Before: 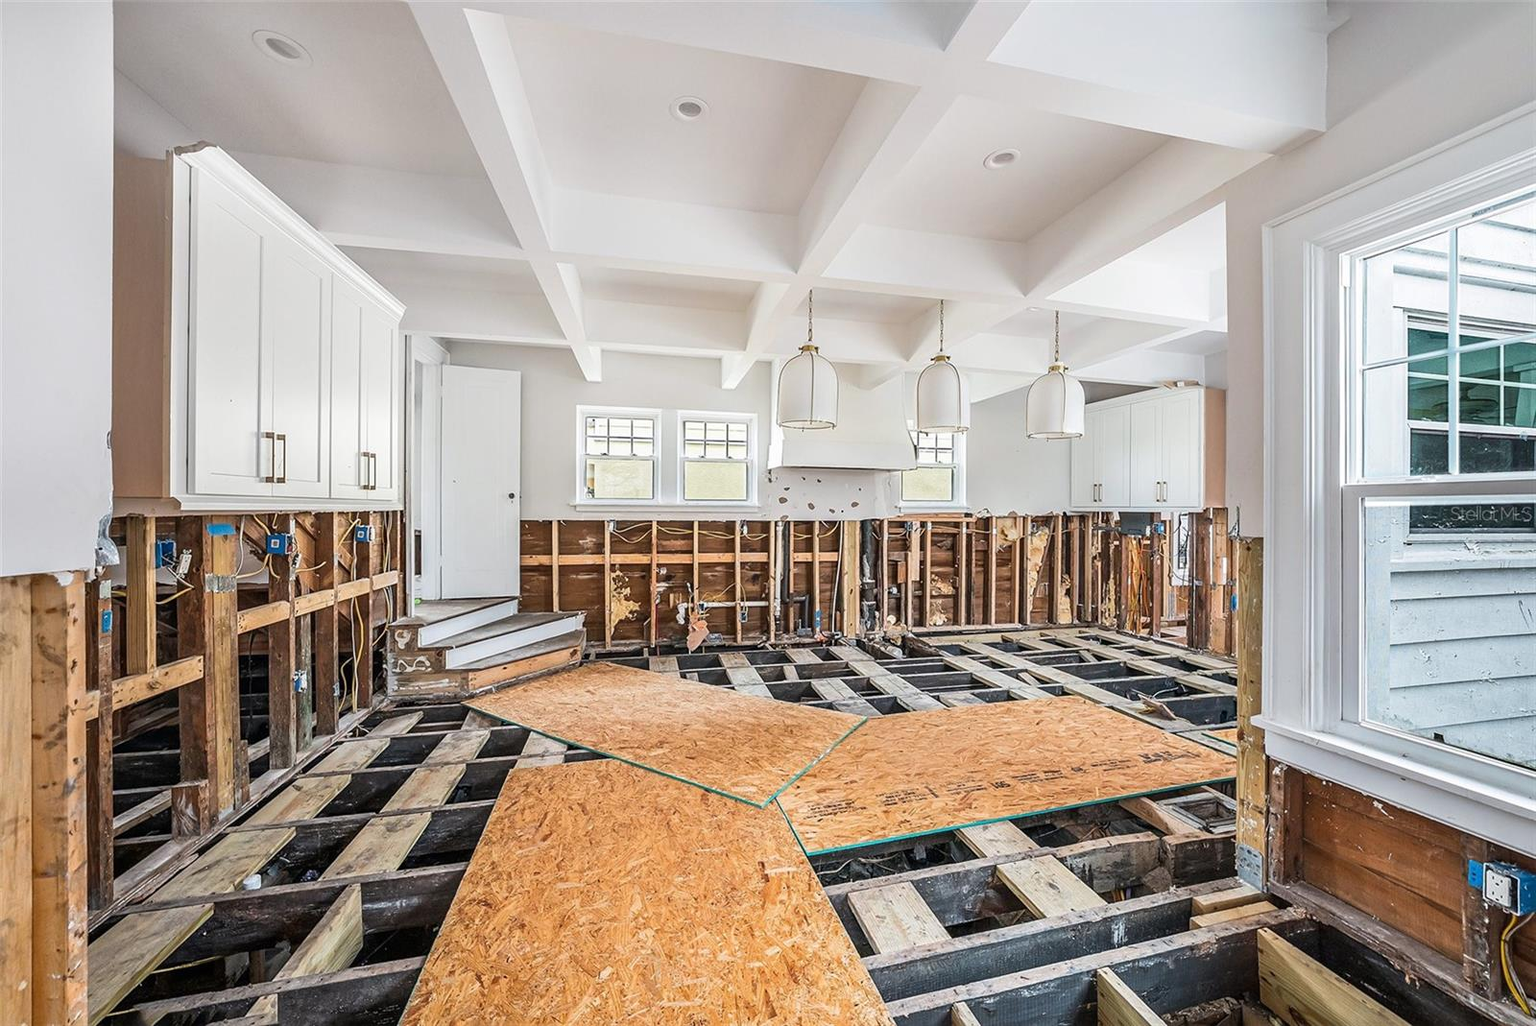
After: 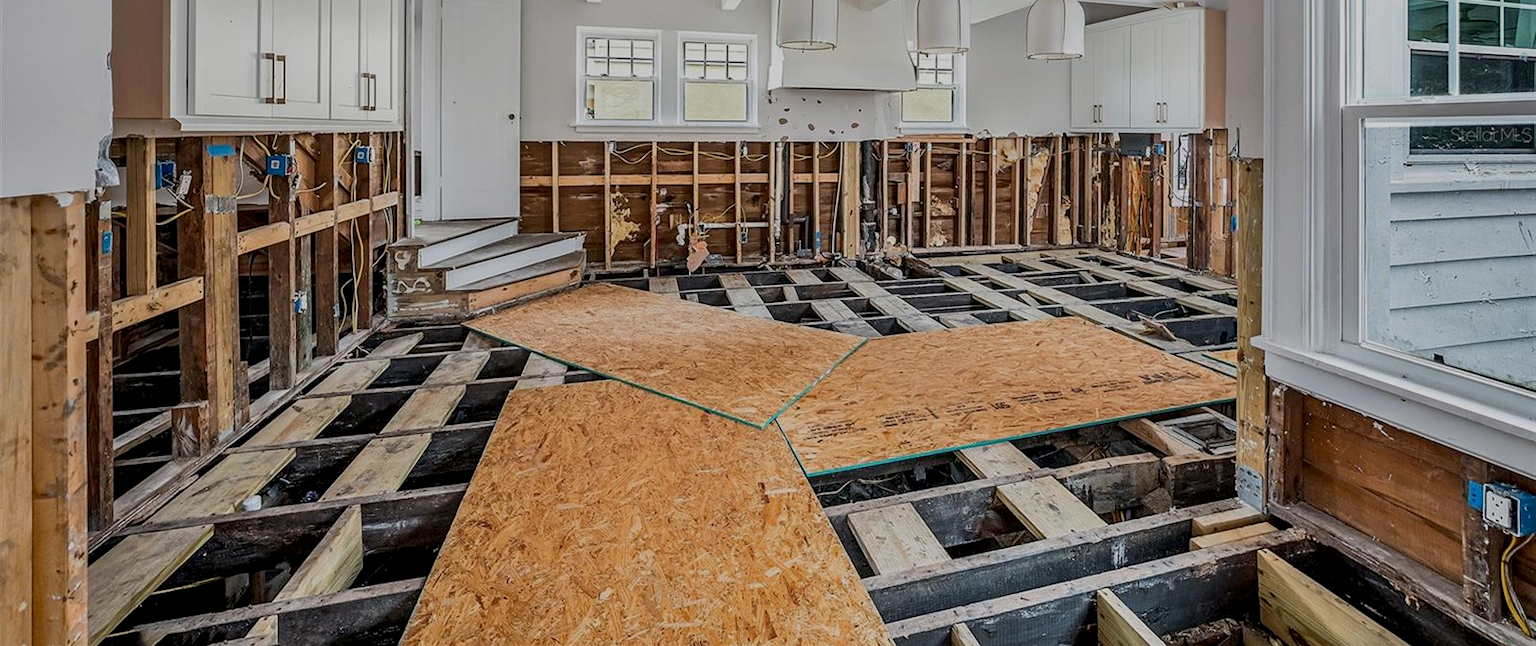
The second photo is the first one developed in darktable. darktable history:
exposure: black level correction 0.009, exposure -0.656 EV, compensate highlight preservation false
shadows and highlights: radius 103.05, shadows 50.43, highlights -64.08, soften with gaussian
crop and rotate: top 37.024%
